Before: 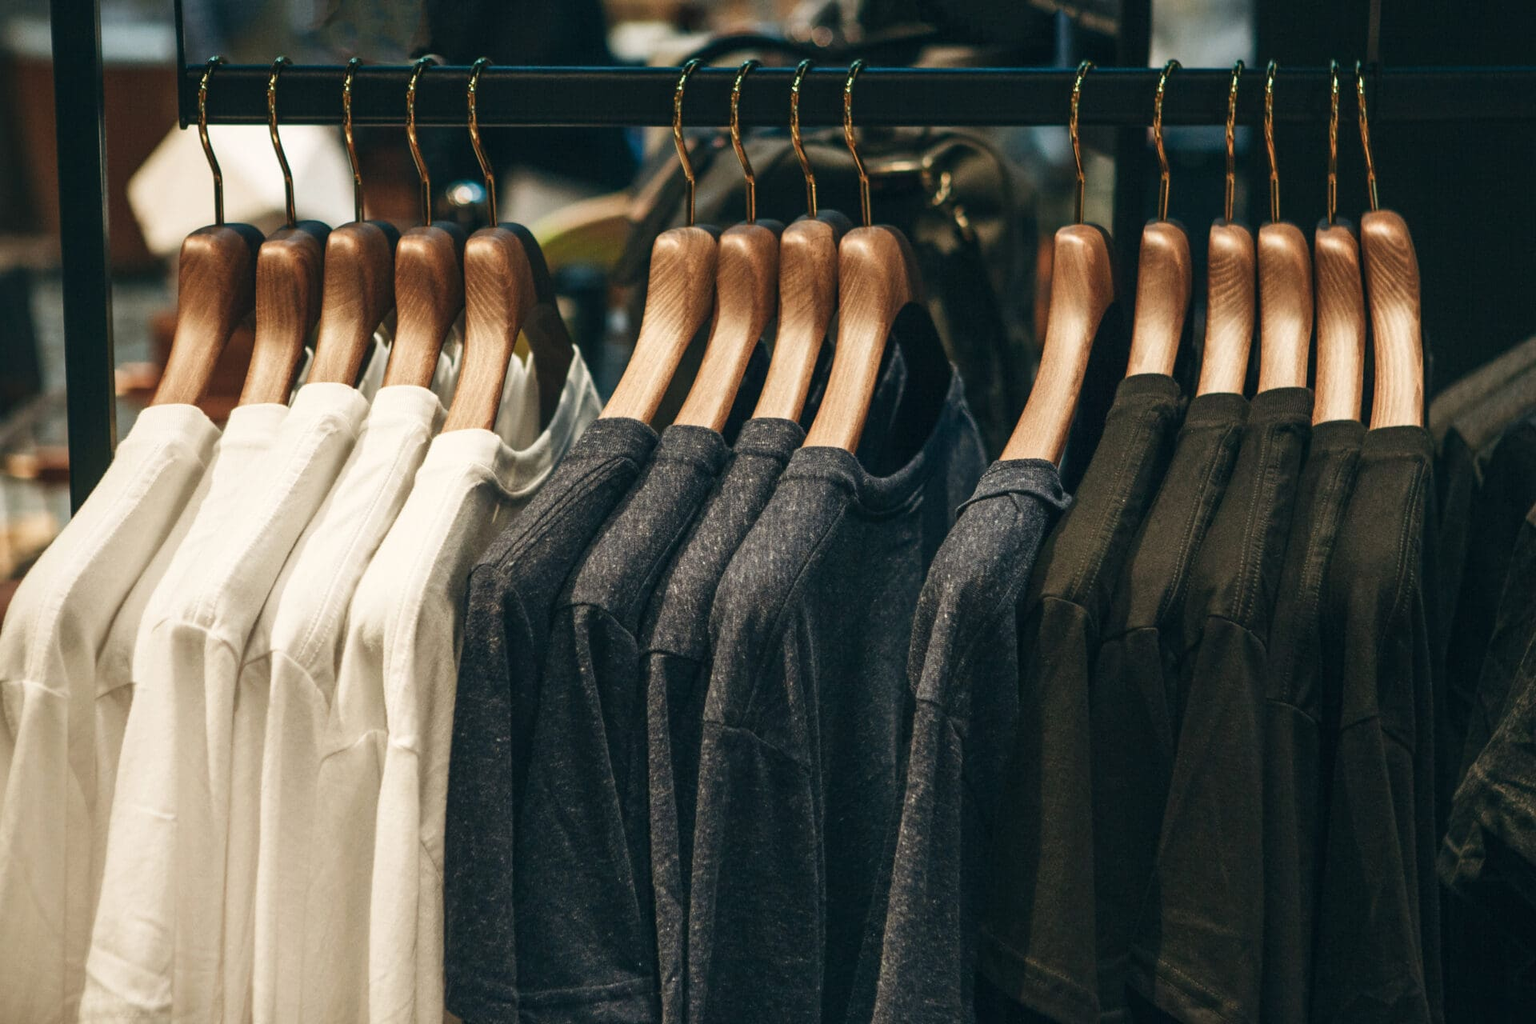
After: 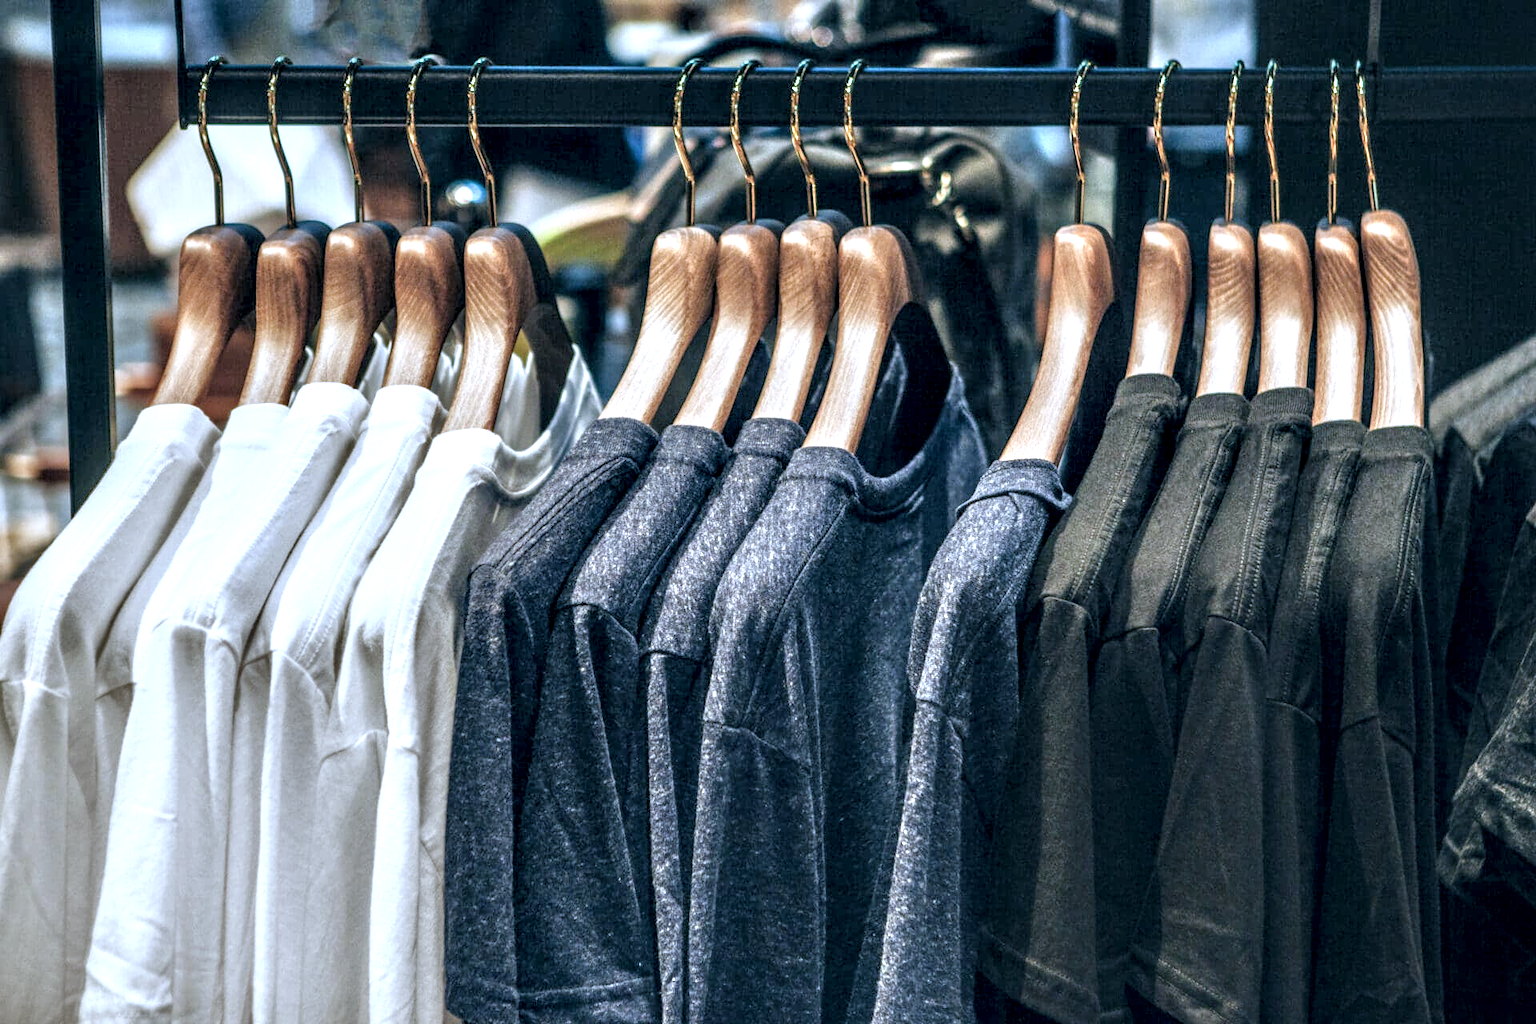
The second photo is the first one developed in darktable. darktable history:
white balance: red 0.871, blue 1.249
contrast equalizer: y [[0.535, 0.543, 0.548, 0.548, 0.542, 0.532], [0.5 ×6], [0.5 ×6], [0 ×6], [0 ×6]]
tone equalizer: -7 EV 0.15 EV, -6 EV 0.6 EV, -5 EV 1.15 EV, -4 EV 1.33 EV, -3 EV 1.15 EV, -2 EV 0.6 EV, -1 EV 0.15 EV, mask exposure compensation -0.5 EV
local contrast: detail 160%
